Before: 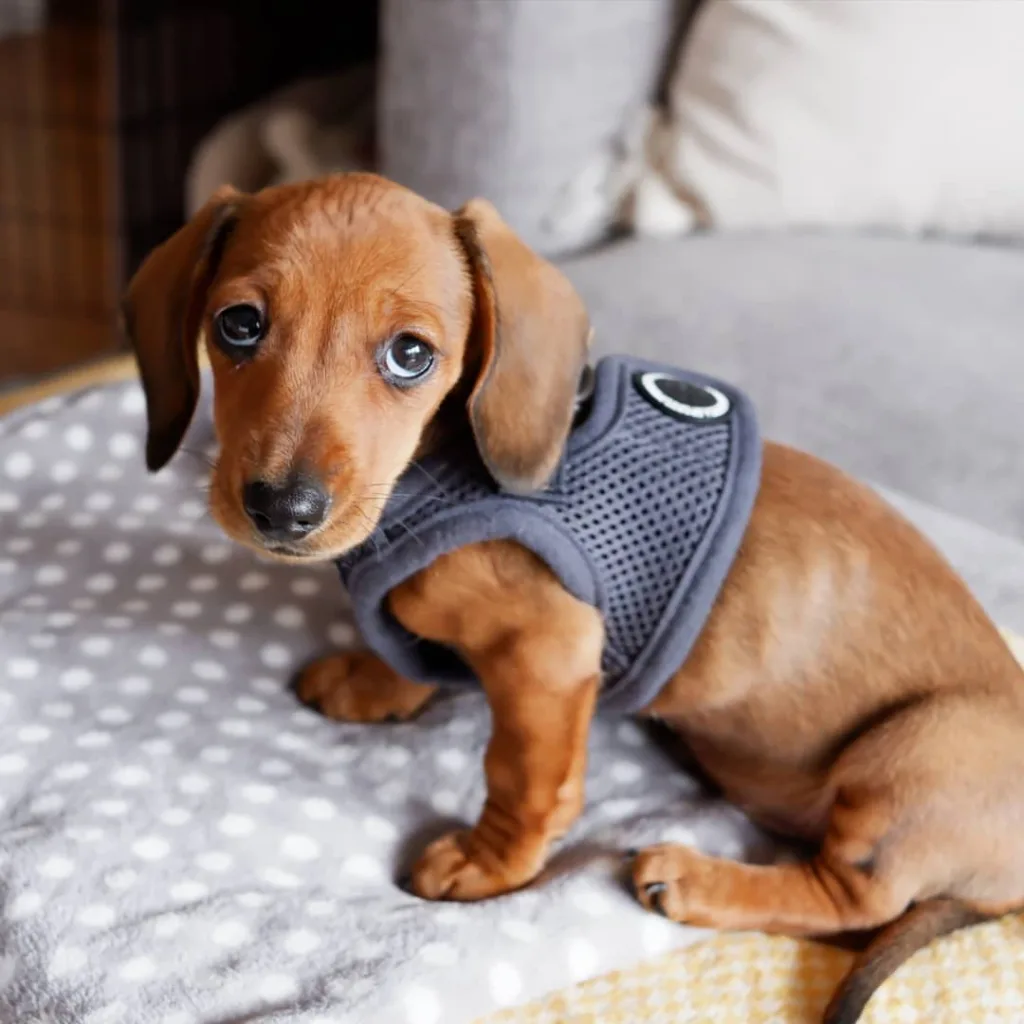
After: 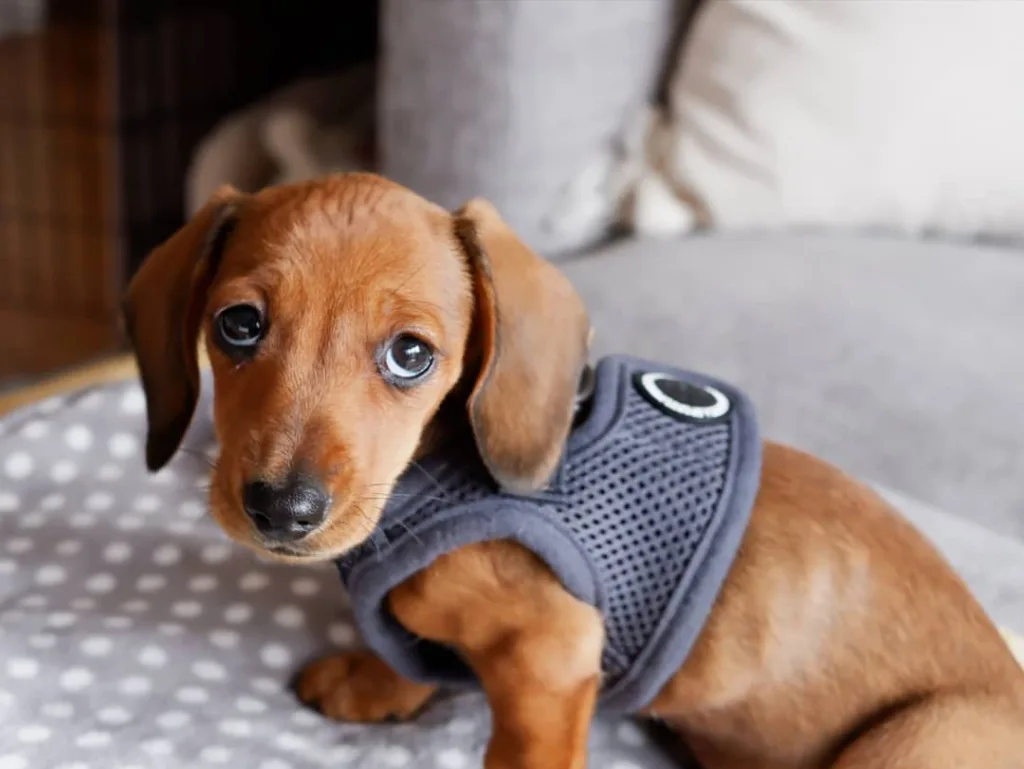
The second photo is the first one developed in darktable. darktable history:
crop: bottom 24.862%
